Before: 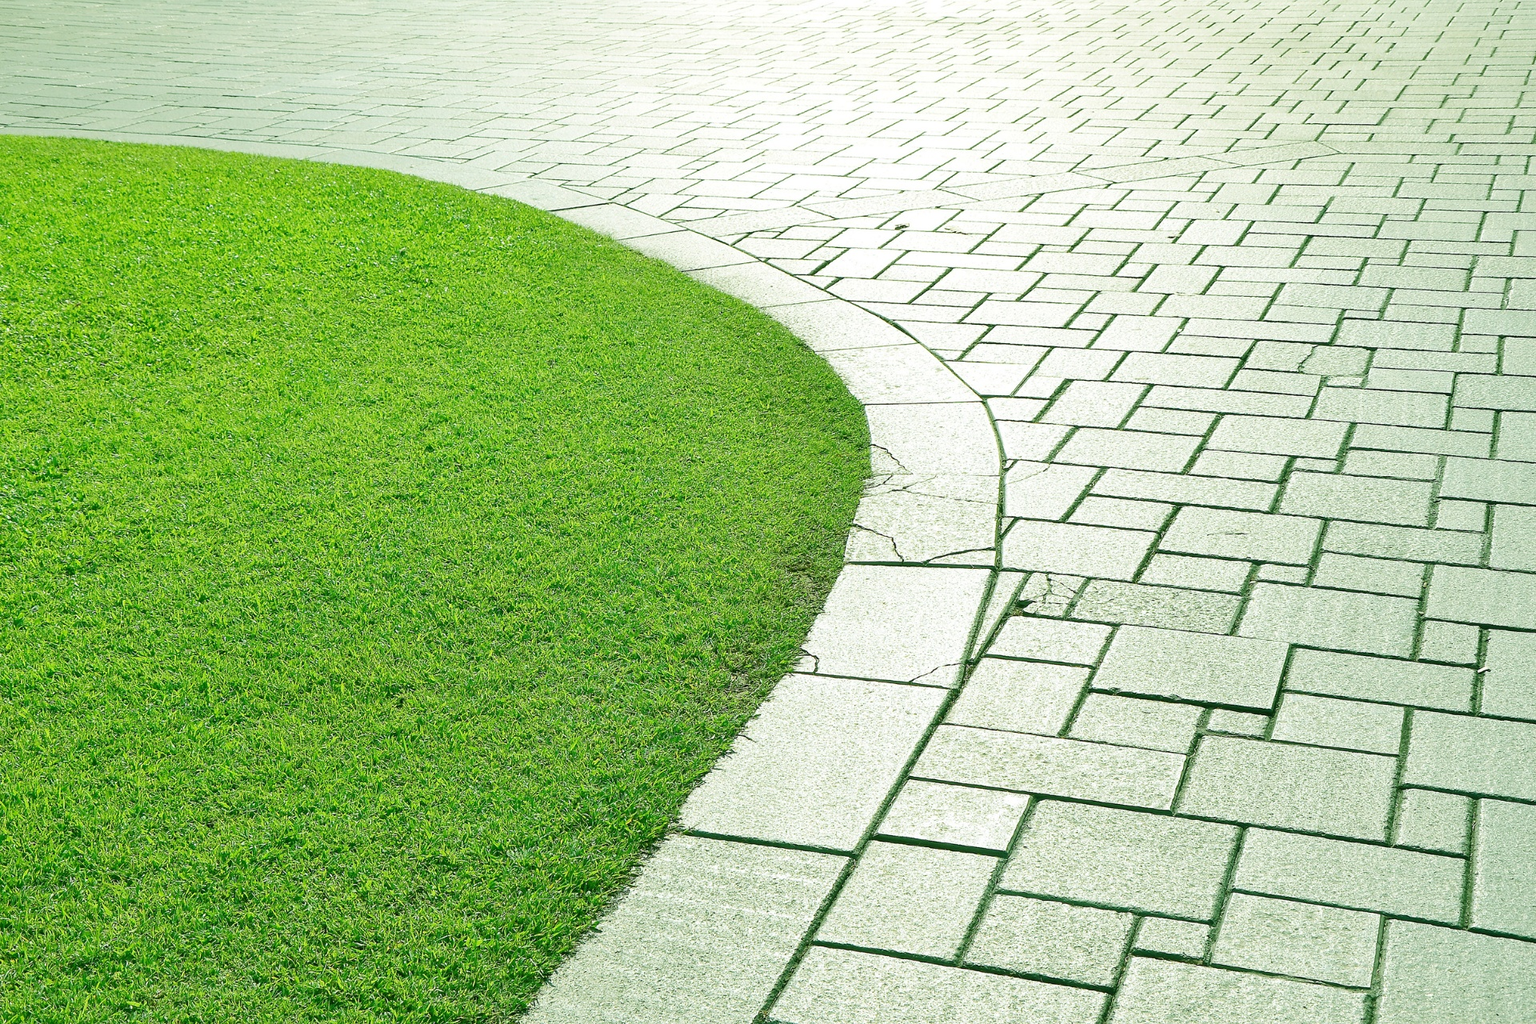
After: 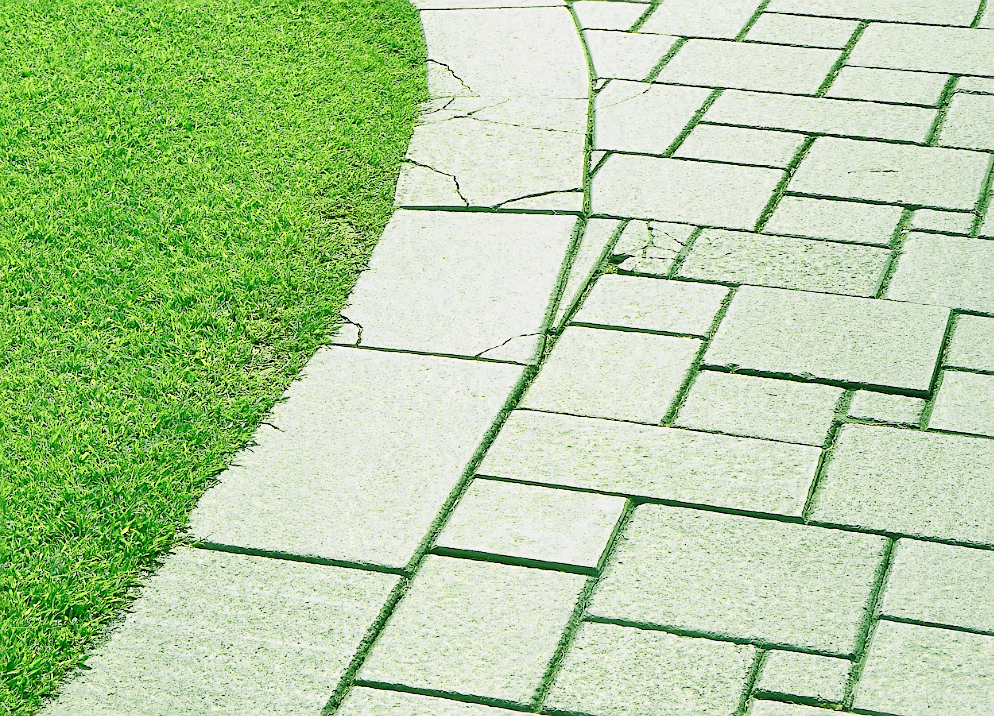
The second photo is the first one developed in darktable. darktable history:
sharpen: on, module defaults
crop: left 34.479%, top 38.822%, right 13.718%, bottom 5.172%
rotate and perspective: automatic cropping original format, crop left 0, crop top 0
exposure: black level correction 0, exposure 1.379 EV, compensate exposure bias true, compensate highlight preservation false
velvia: strength 39.63%
filmic rgb: black relative exposure -6.98 EV, white relative exposure 5.63 EV, hardness 2.86
color zones: curves: ch0 [(0.004, 0.305) (0.261, 0.623) (0.389, 0.399) (0.708, 0.571) (0.947, 0.34)]; ch1 [(0.025, 0.645) (0.229, 0.584) (0.326, 0.551) (0.484, 0.262) (0.757, 0.643)]
